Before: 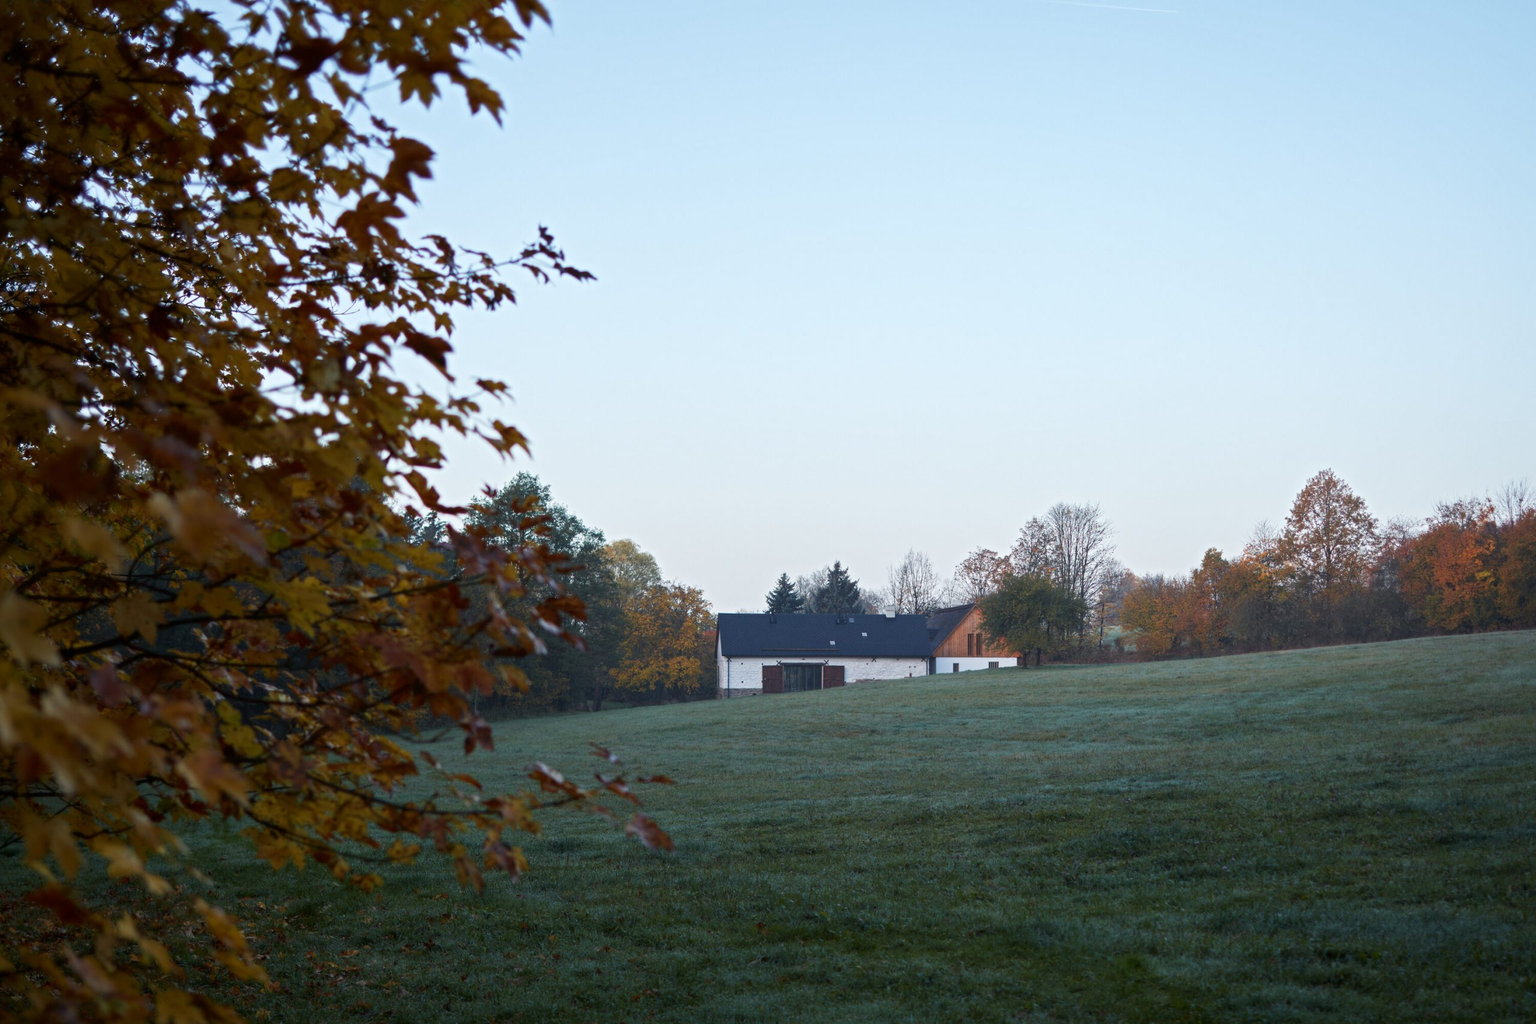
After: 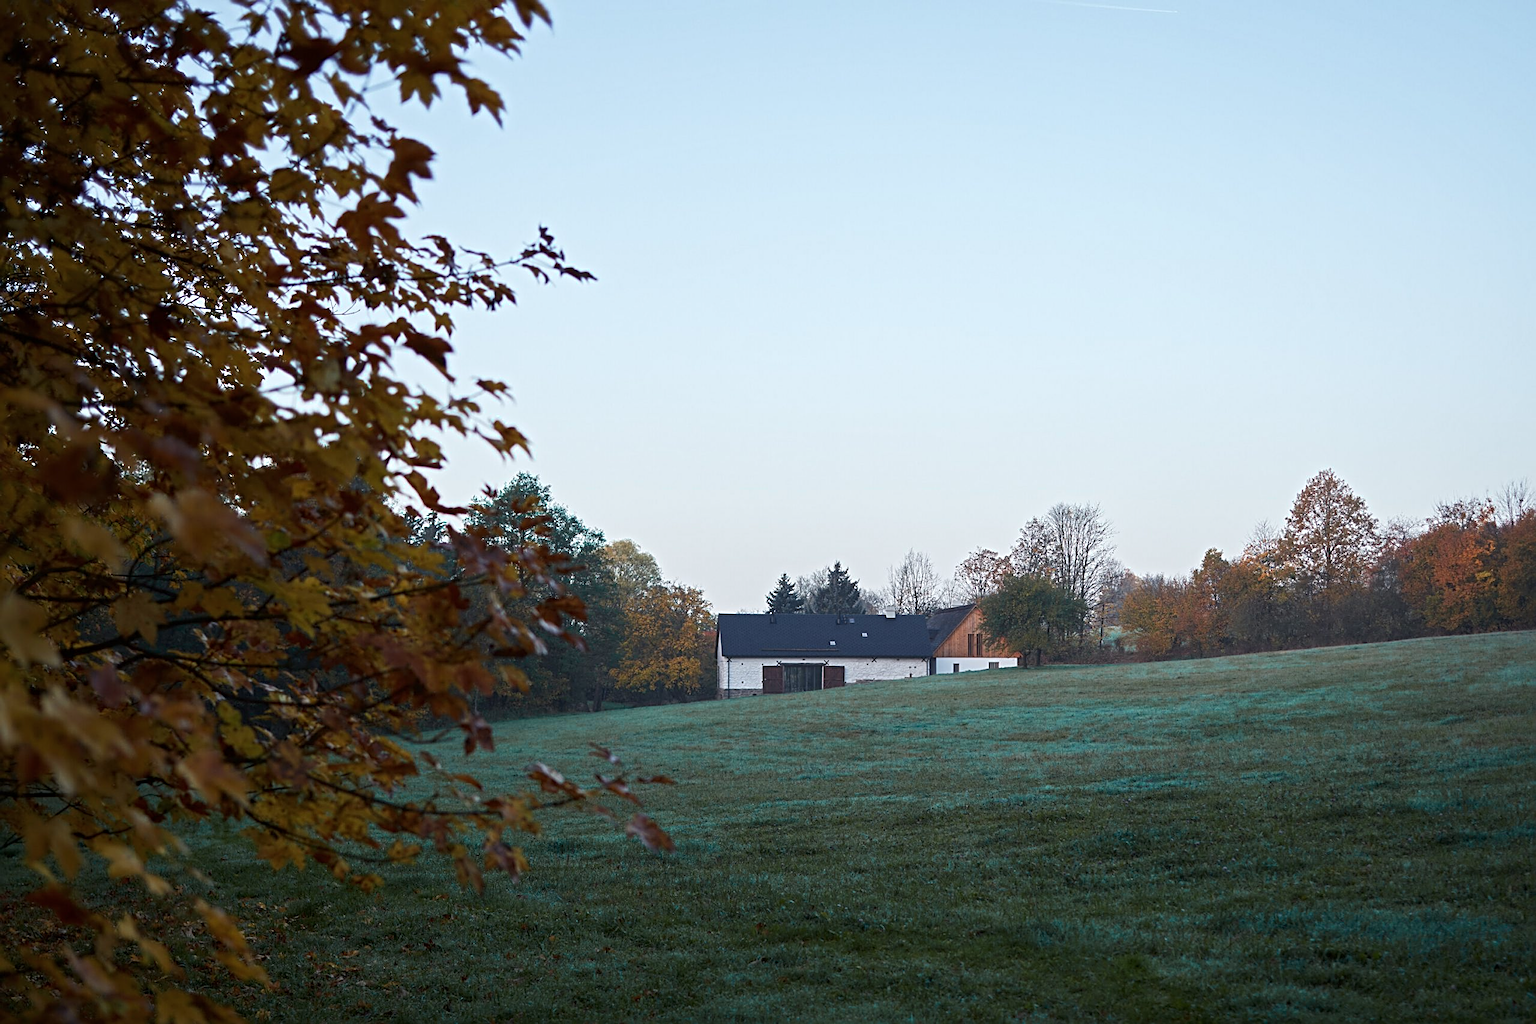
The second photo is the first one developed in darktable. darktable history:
sharpen: radius 2.6, amount 0.69
color zones: curves: ch0 [(0.25, 0.5) (0.423, 0.5) (0.443, 0.5) (0.521, 0.756) (0.568, 0.5) (0.576, 0.5) (0.75, 0.5)]; ch1 [(0.25, 0.5) (0.423, 0.5) (0.443, 0.5) (0.539, 0.873) (0.624, 0.565) (0.631, 0.5) (0.75, 0.5)]
contrast brightness saturation: contrast 0.006, saturation -0.058
